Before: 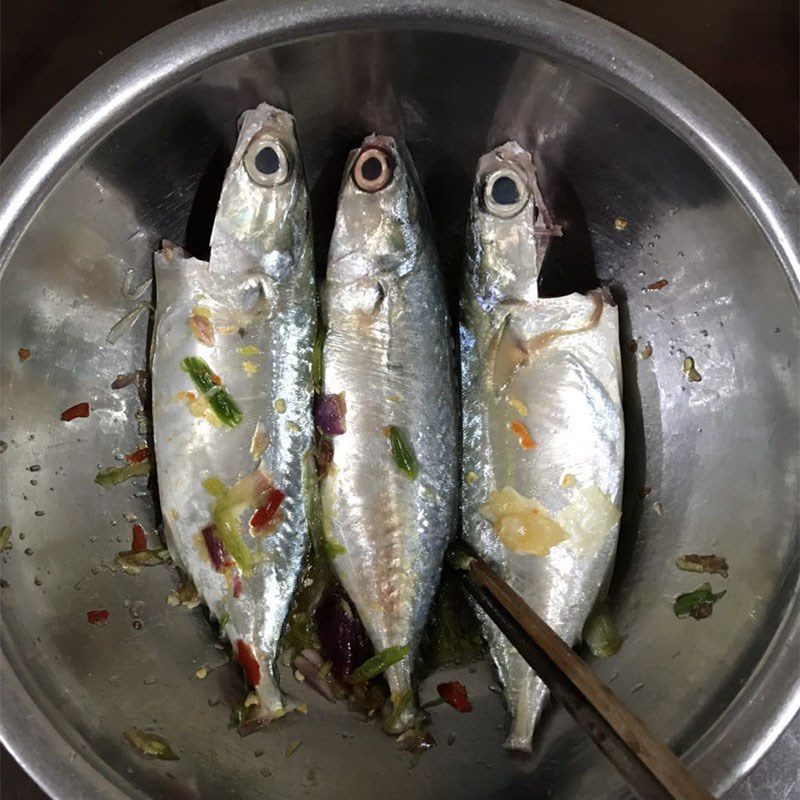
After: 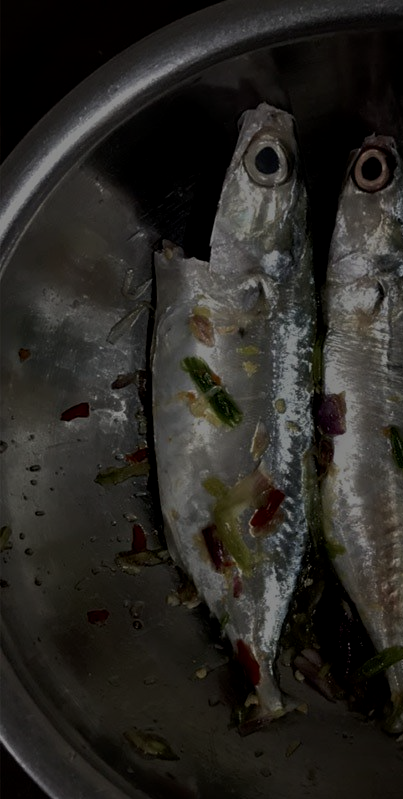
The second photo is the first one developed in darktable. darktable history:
tone equalizer: -8 EV -0.411 EV, -7 EV -0.378 EV, -6 EV -0.365 EV, -5 EV -0.26 EV, -3 EV 0.189 EV, -2 EV 0.343 EV, -1 EV 0.415 EV, +0 EV 0.441 EV, edges refinement/feathering 500, mask exposure compensation -1.57 EV, preserve details no
crop and rotate: left 0.007%, top 0%, right 49.565%
local contrast: on, module defaults
exposure: exposure -2.42 EV, compensate exposure bias true, compensate highlight preservation false
